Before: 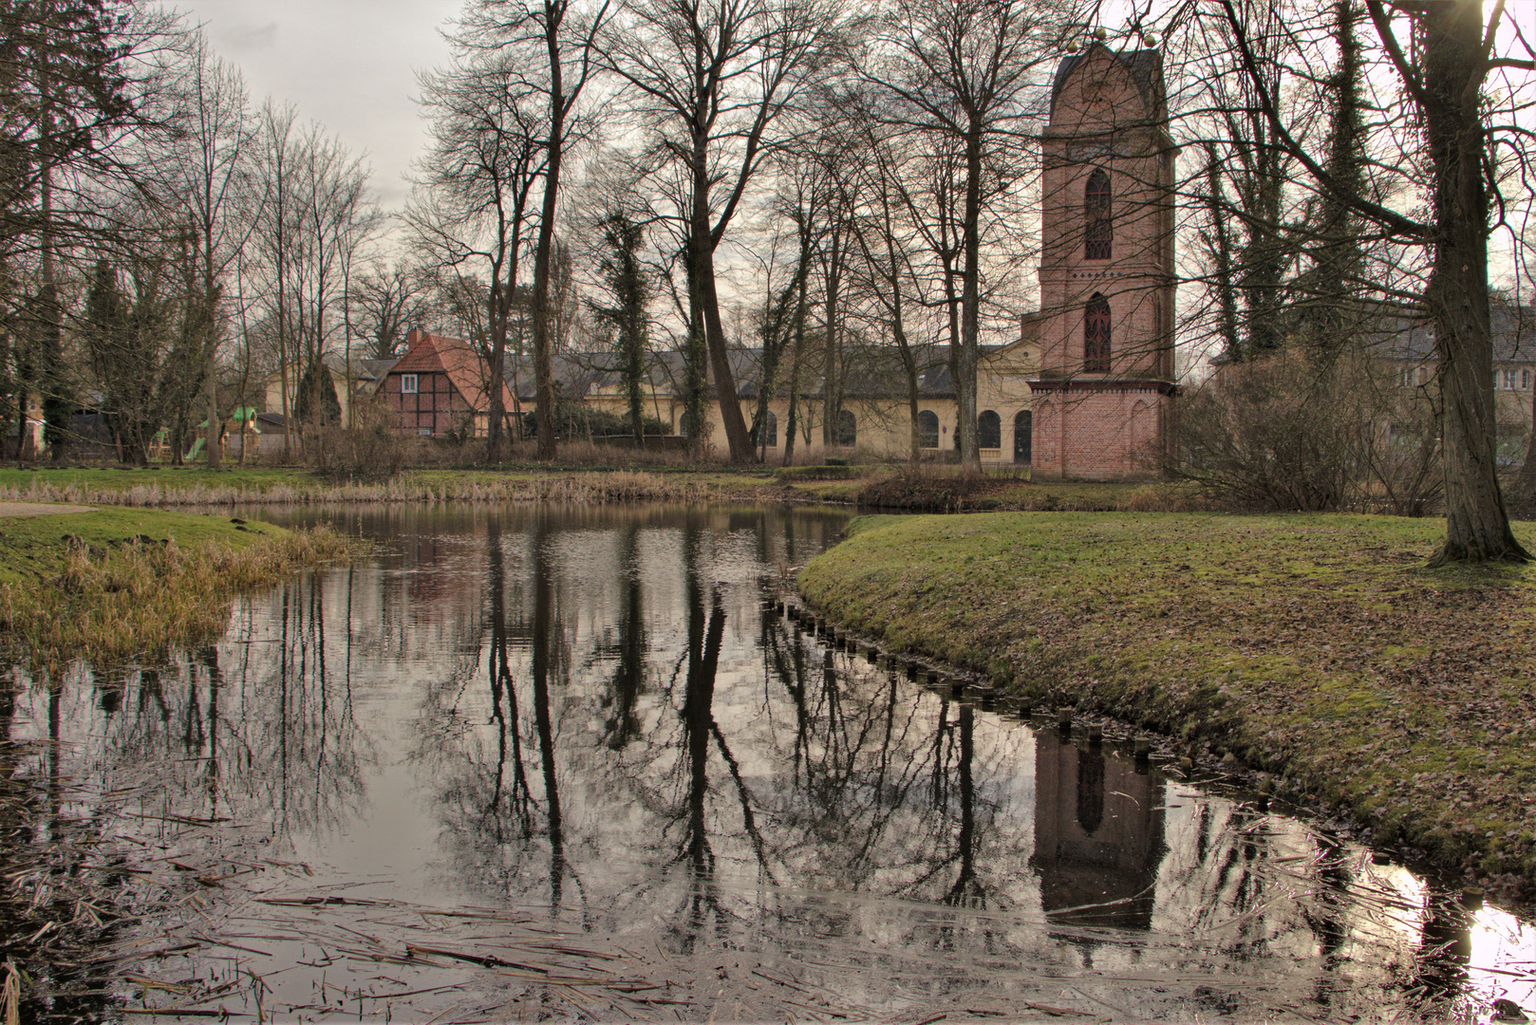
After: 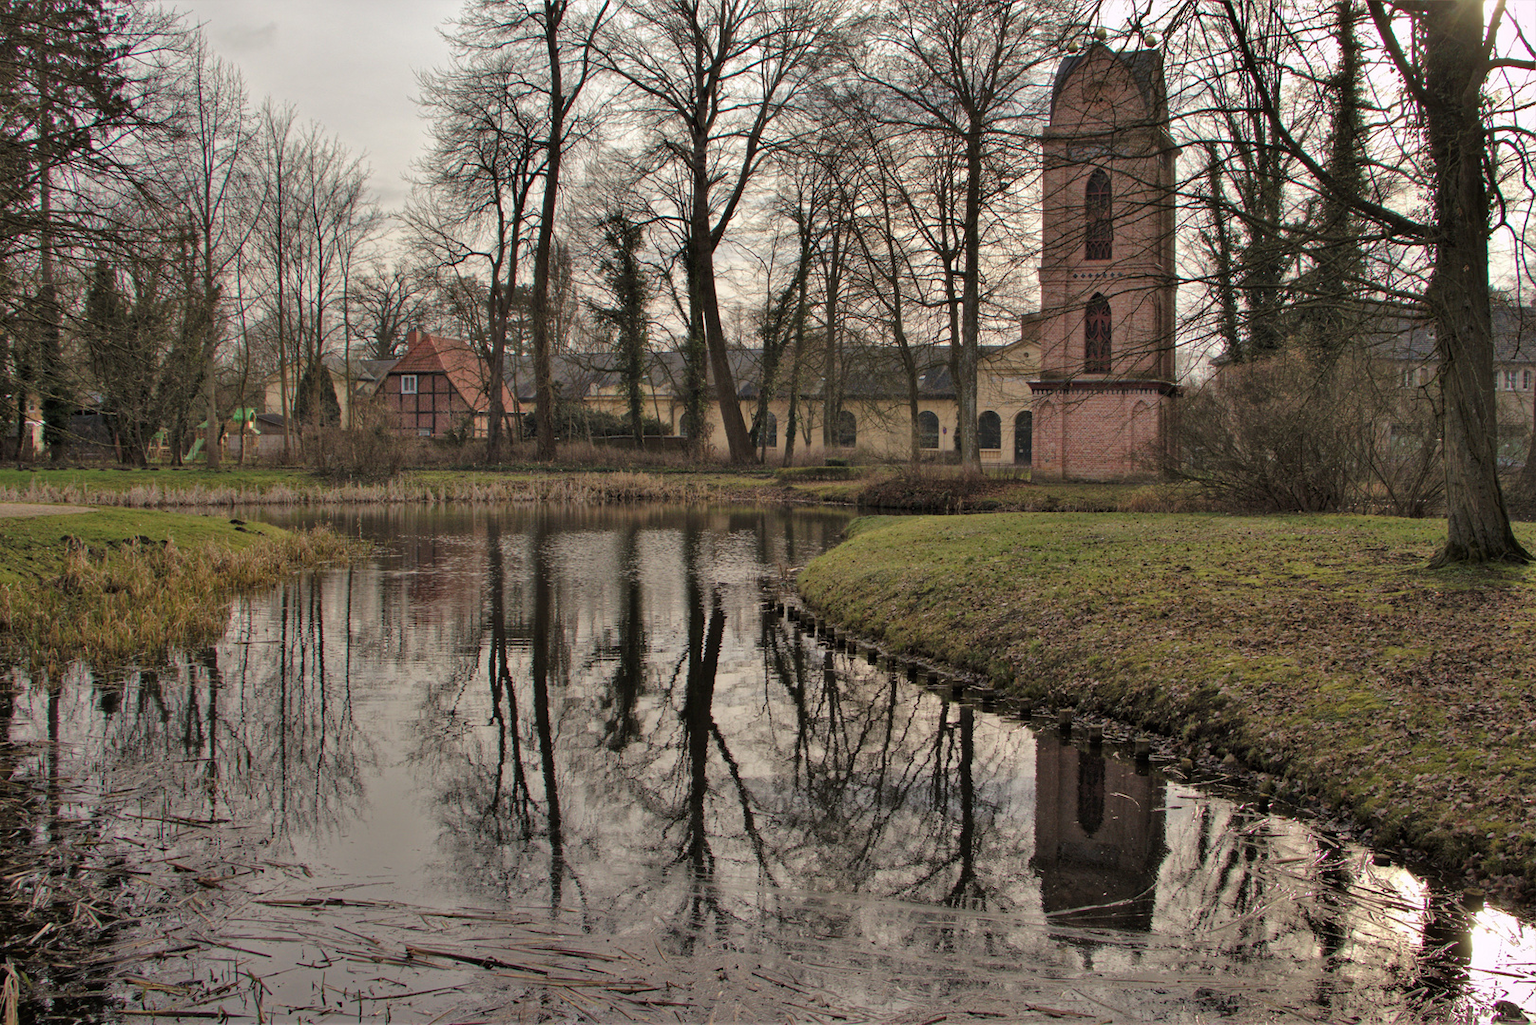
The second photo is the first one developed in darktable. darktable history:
levels: levels [0, 0.51, 1]
crop and rotate: left 0.118%, bottom 0.006%
